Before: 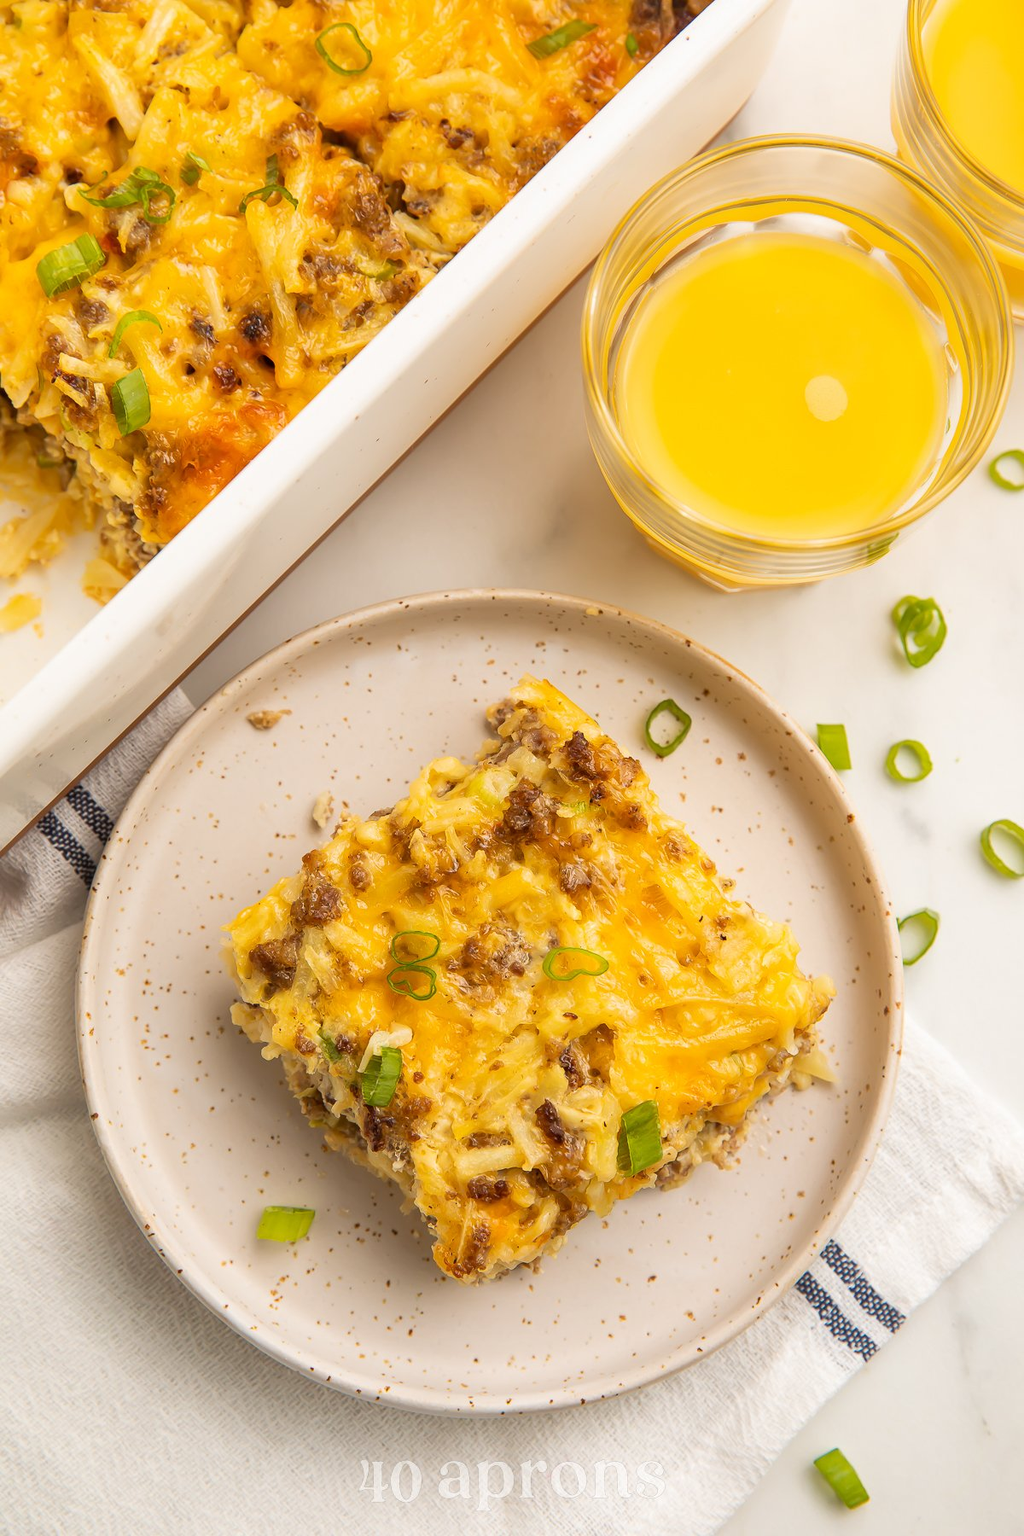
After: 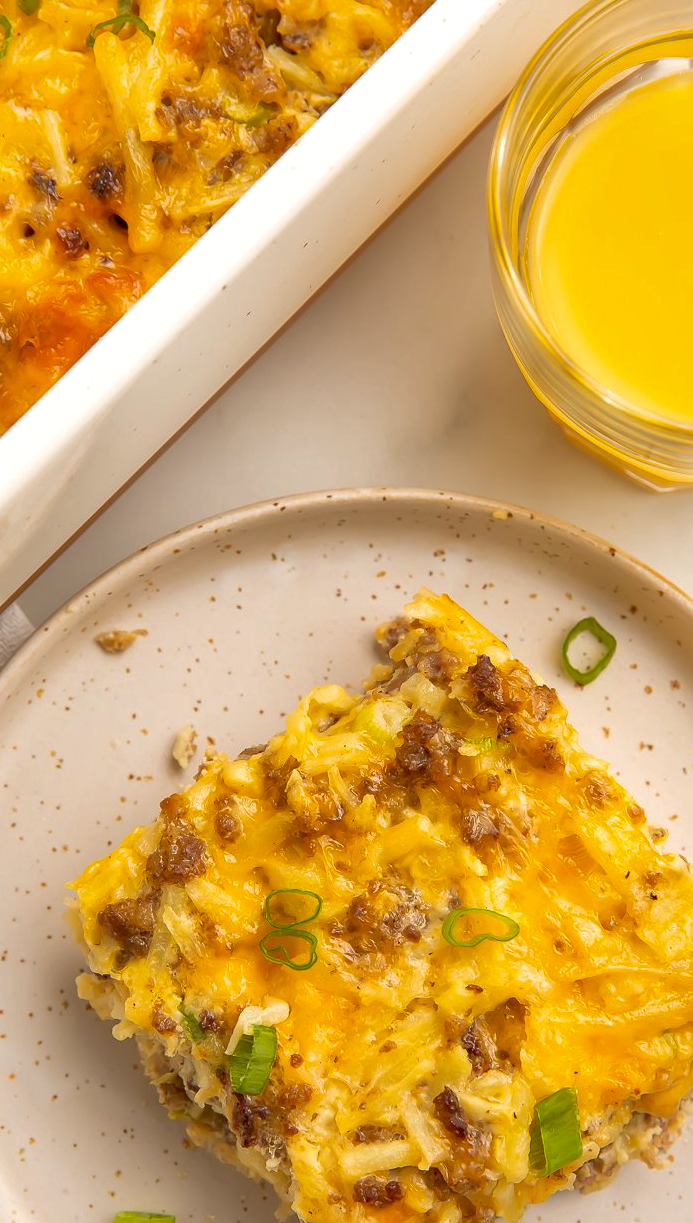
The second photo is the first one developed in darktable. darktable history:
crop: left 16.181%, top 11.27%, right 26.043%, bottom 20.754%
shadows and highlights: on, module defaults
exposure: black level correction 0.002, exposure 0.149 EV, compensate highlight preservation false
